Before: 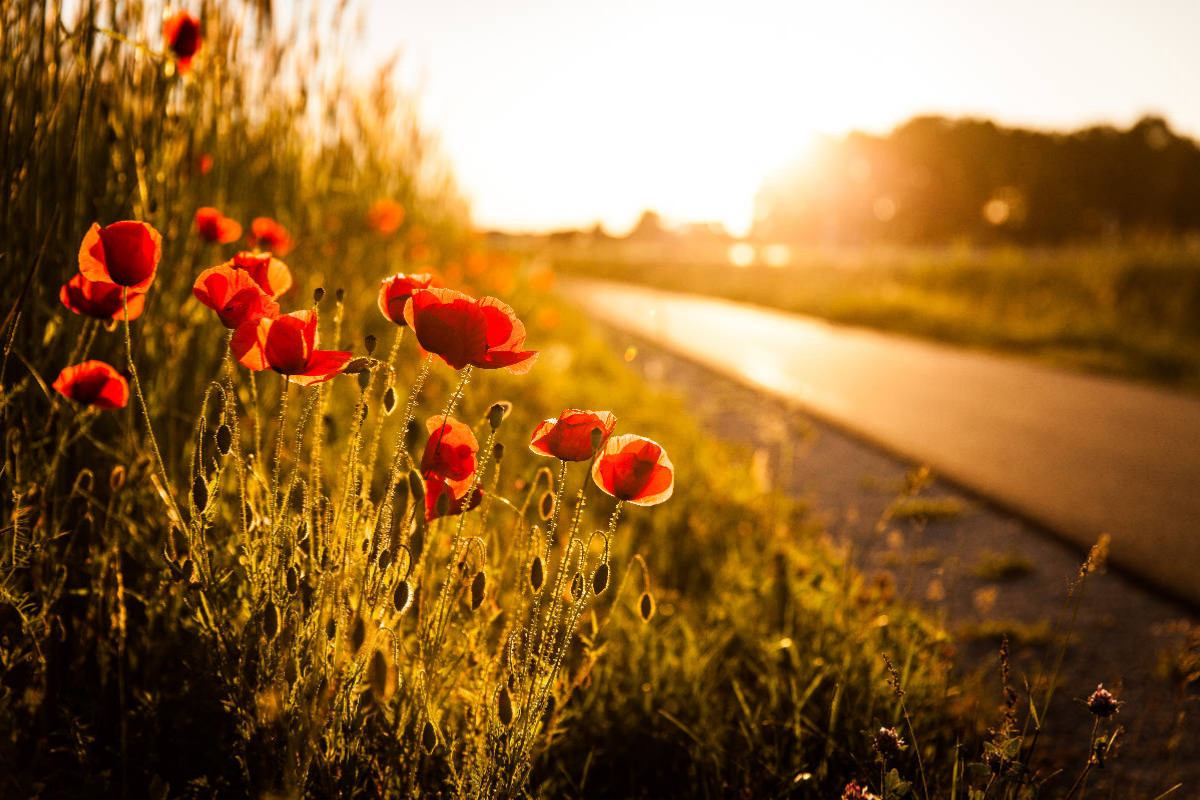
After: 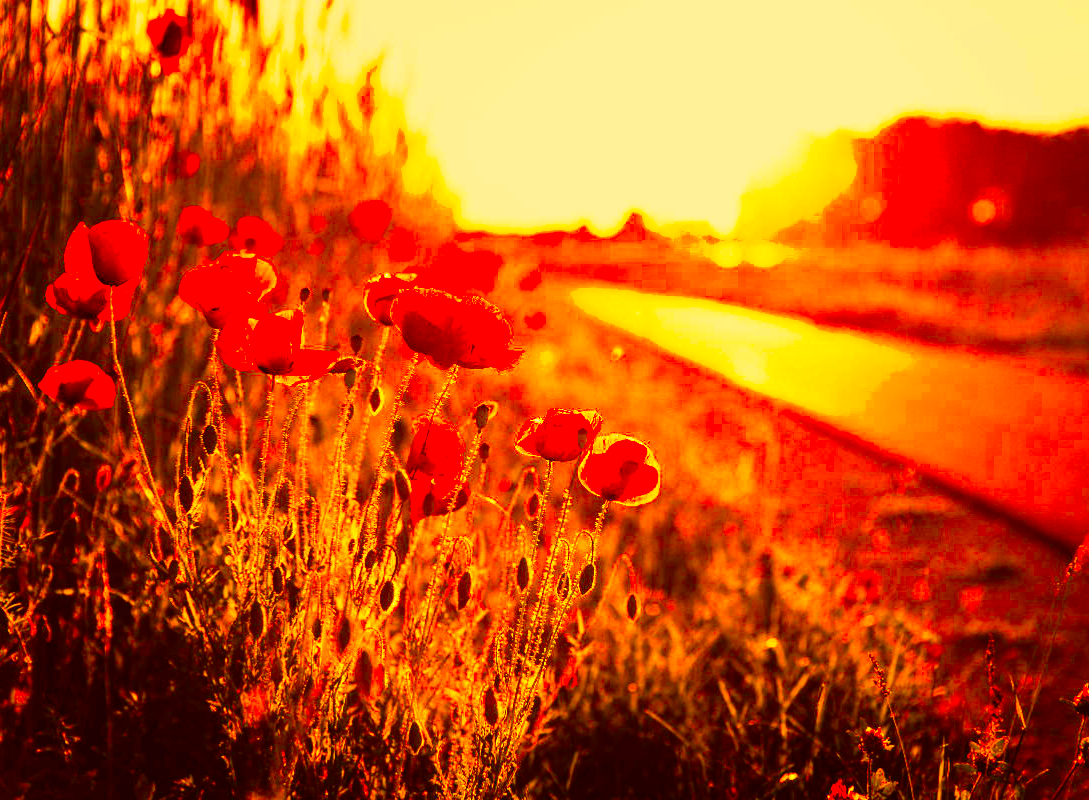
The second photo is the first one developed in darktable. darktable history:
exposure: exposure 0.773 EV, compensate highlight preservation false
color balance rgb: linear chroma grading › global chroma 20.396%, perceptual saturation grading › global saturation 25.475%
crop and rotate: left 1.21%, right 7.998%
shadows and highlights: low approximation 0.01, soften with gaussian
color correction: highlights a* 10.39, highlights b* 30.11, shadows a* 2.6, shadows b* 16.74, saturation 1.75
contrast brightness saturation: contrast 0.084, saturation 0.204
